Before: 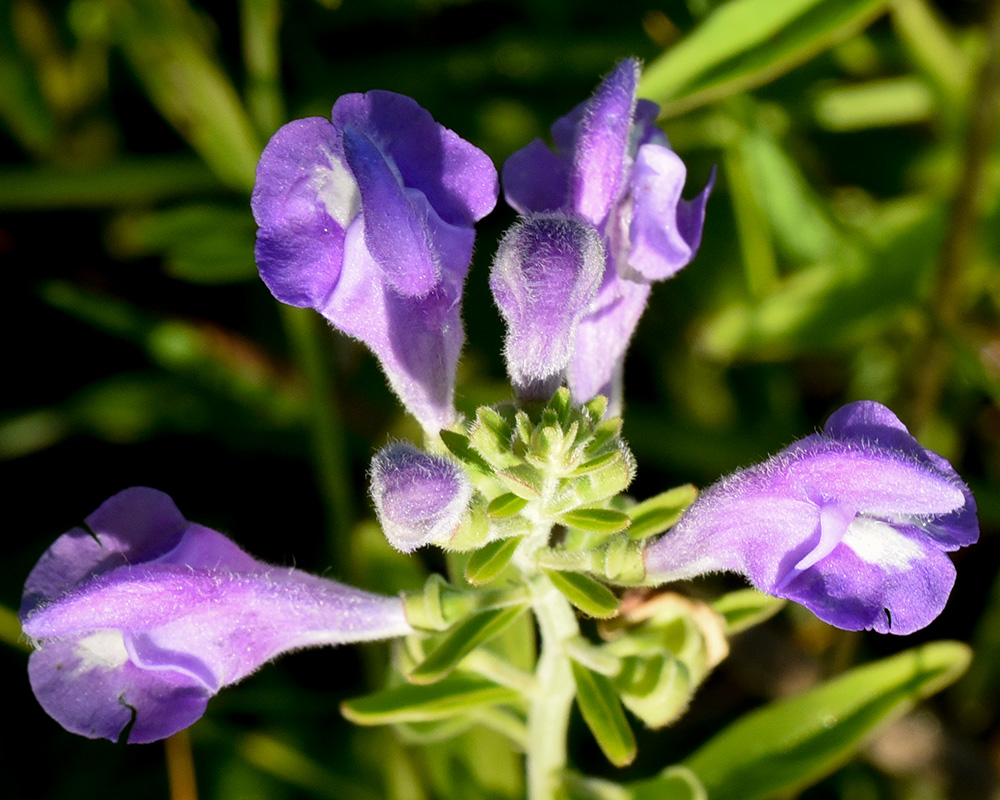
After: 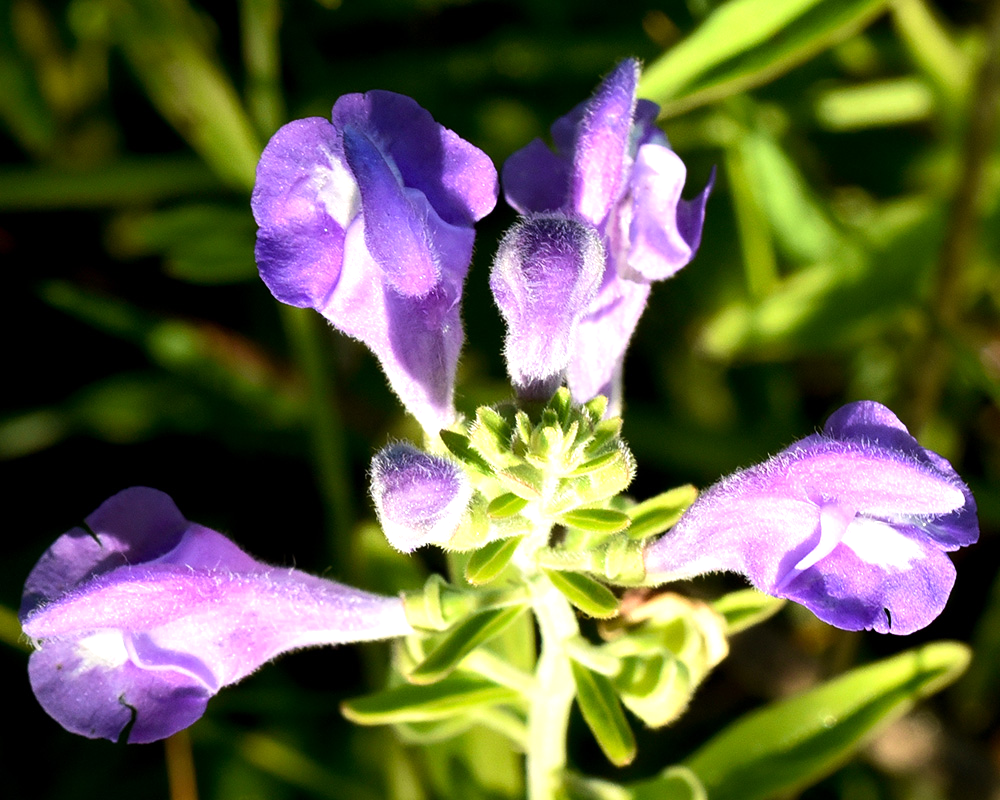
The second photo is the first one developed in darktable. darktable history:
velvia: on, module defaults
tone equalizer: -8 EV 0.001 EV, -7 EV -0.002 EV, -6 EV 0.002 EV, -5 EV -0.03 EV, -4 EV -0.116 EV, -3 EV -0.169 EV, -2 EV 0.24 EV, -1 EV 0.702 EV, +0 EV 0.493 EV
